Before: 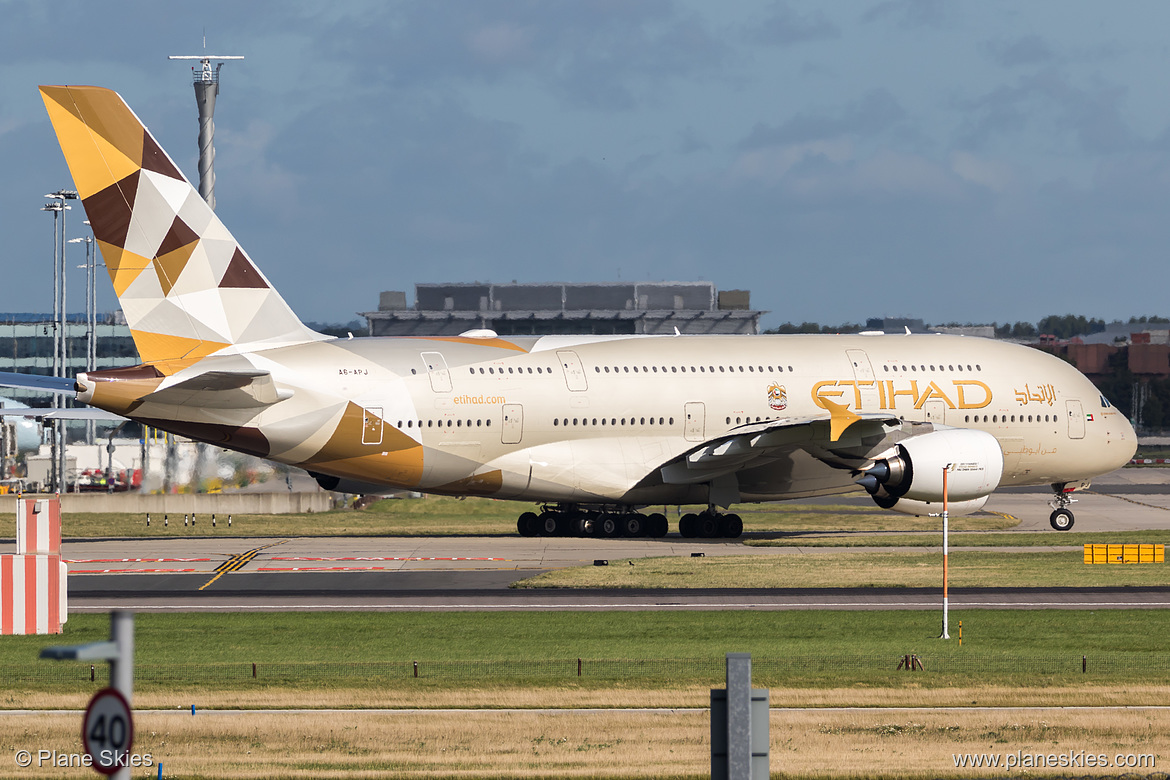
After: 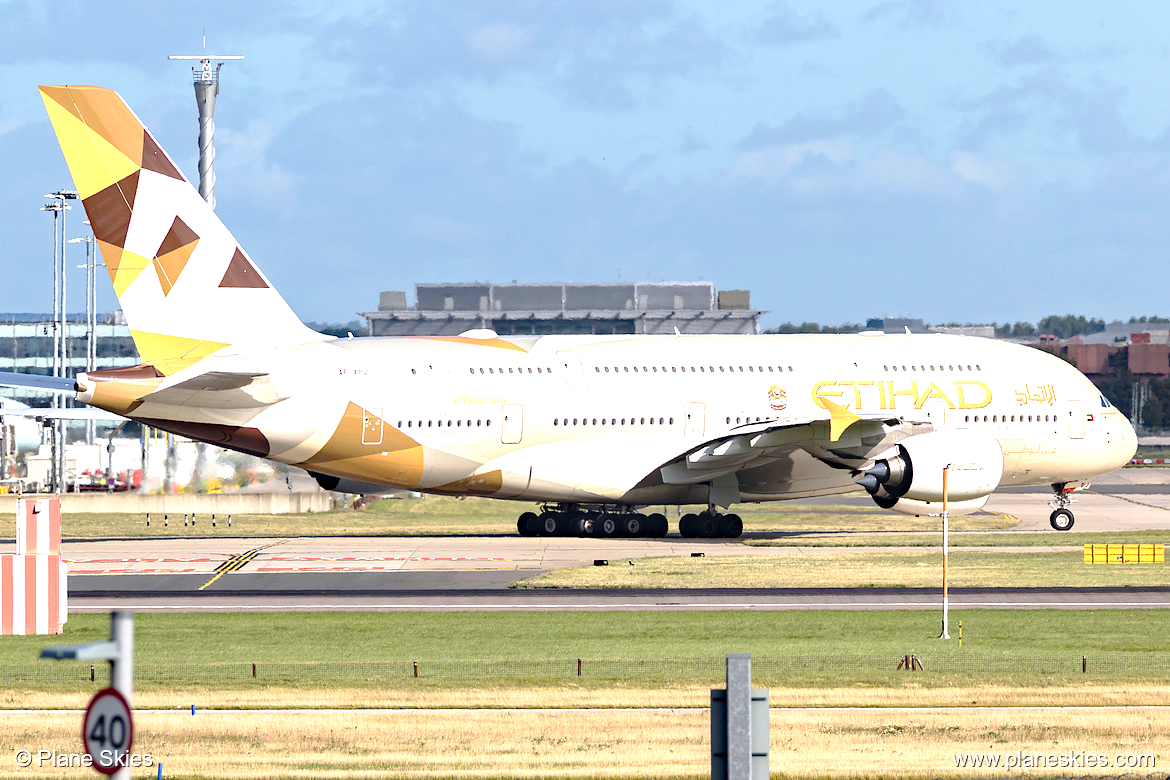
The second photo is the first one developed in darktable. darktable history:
tone curve: curves: ch0 [(0, 0) (0.003, 0.003) (0.011, 0.014) (0.025, 0.027) (0.044, 0.044) (0.069, 0.064) (0.1, 0.108) (0.136, 0.153) (0.177, 0.208) (0.224, 0.275) (0.277, 0.349) (0.335, 0.422) (0.399, 0.492) (0.468, 0.557) (0.543, 0.617) (0.623, 0.682) (0.709, 0.745) (0.801, 0.826) (0.898, 0.916) (1, 1)], preserve colors none
haze removal: compatibility mode true, adaptive false
exposure: black level correction 0, exposure 1.2 EV, compensate highlight preservation false
